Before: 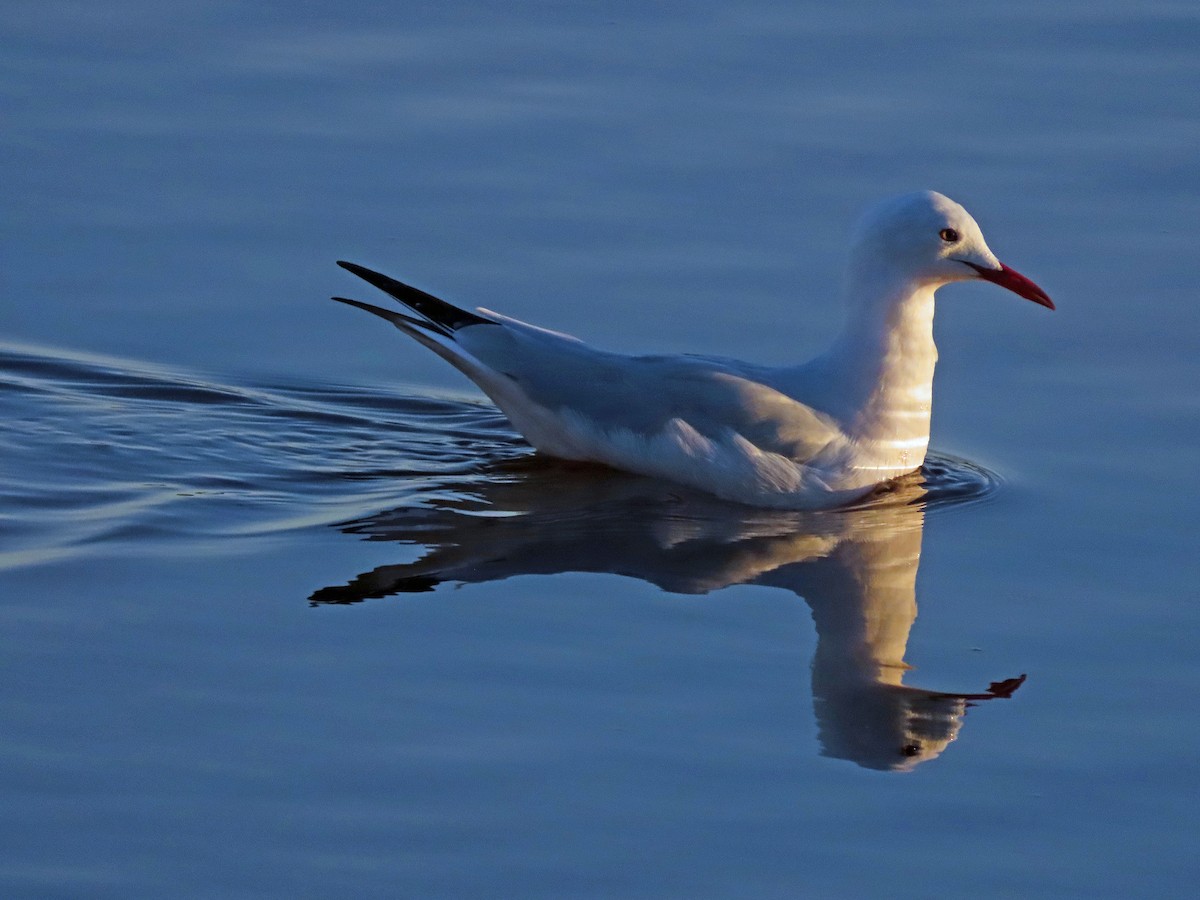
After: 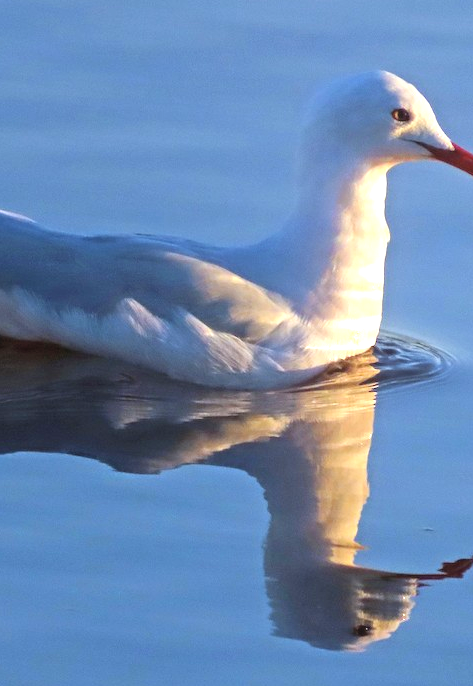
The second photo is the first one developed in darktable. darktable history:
bloom: size 40%
crop: left 45.721%, top 13.393%, right 14.118%, bottom 10.01%
exposure: exposure 1 EV, compensate highlight preservation false
